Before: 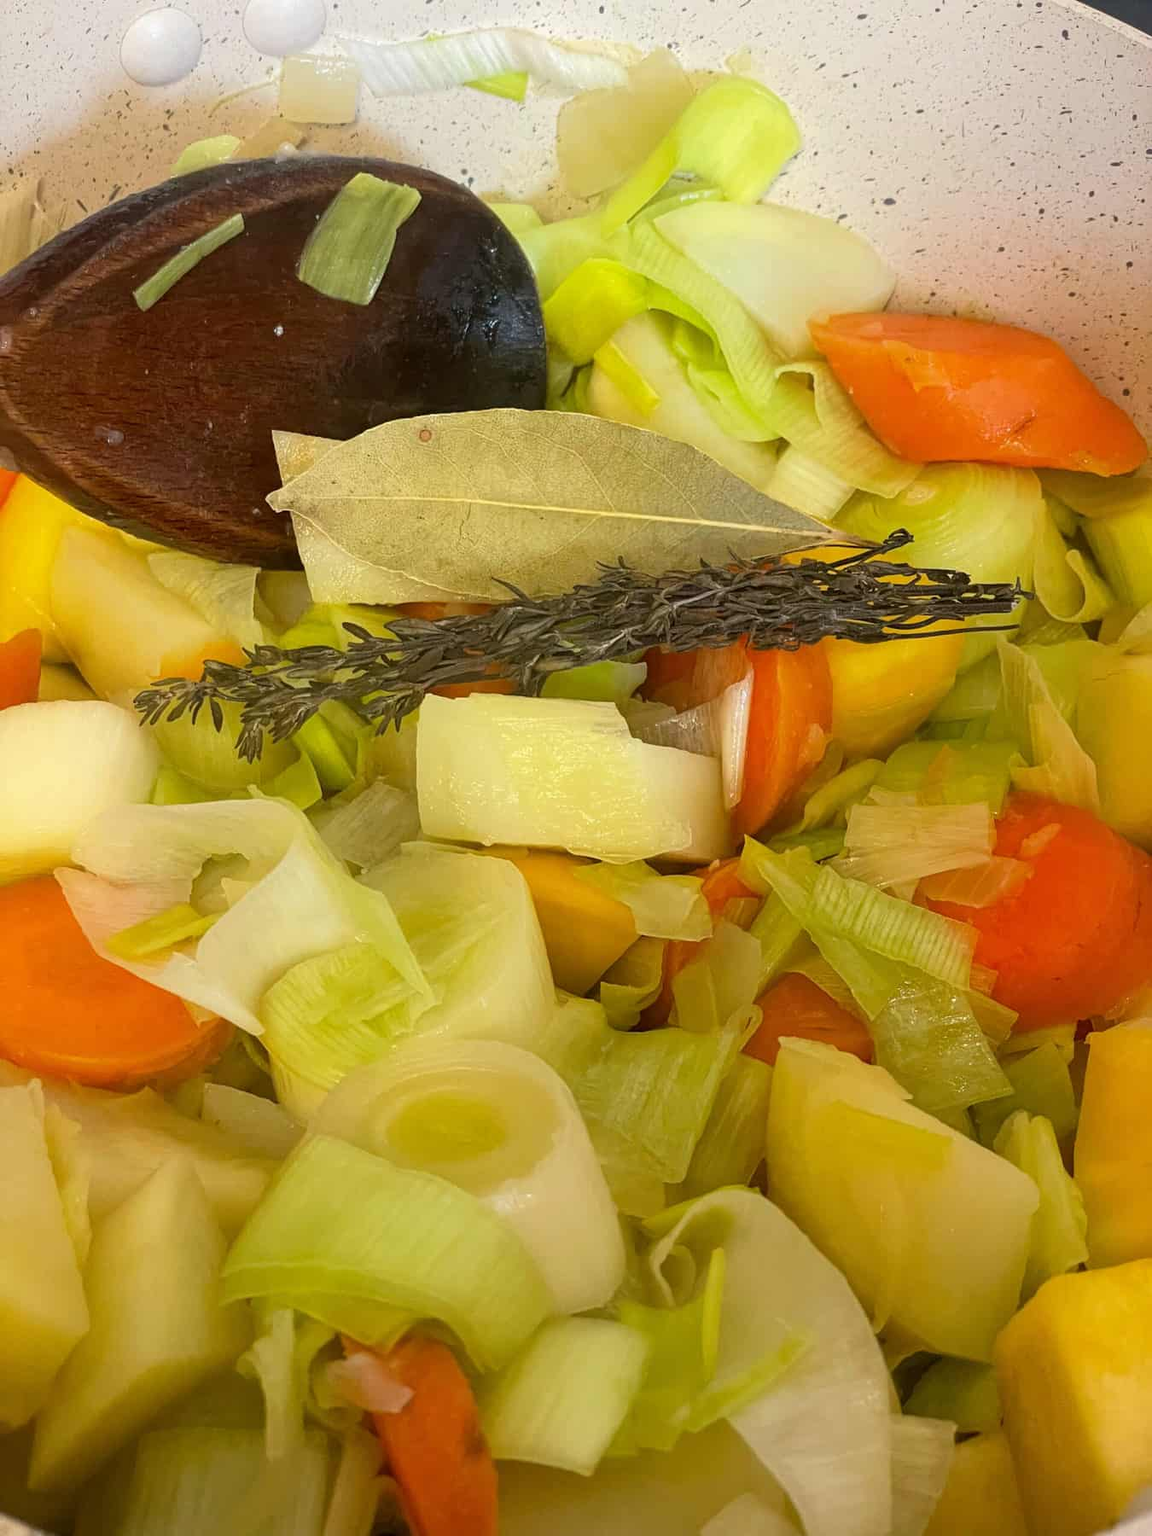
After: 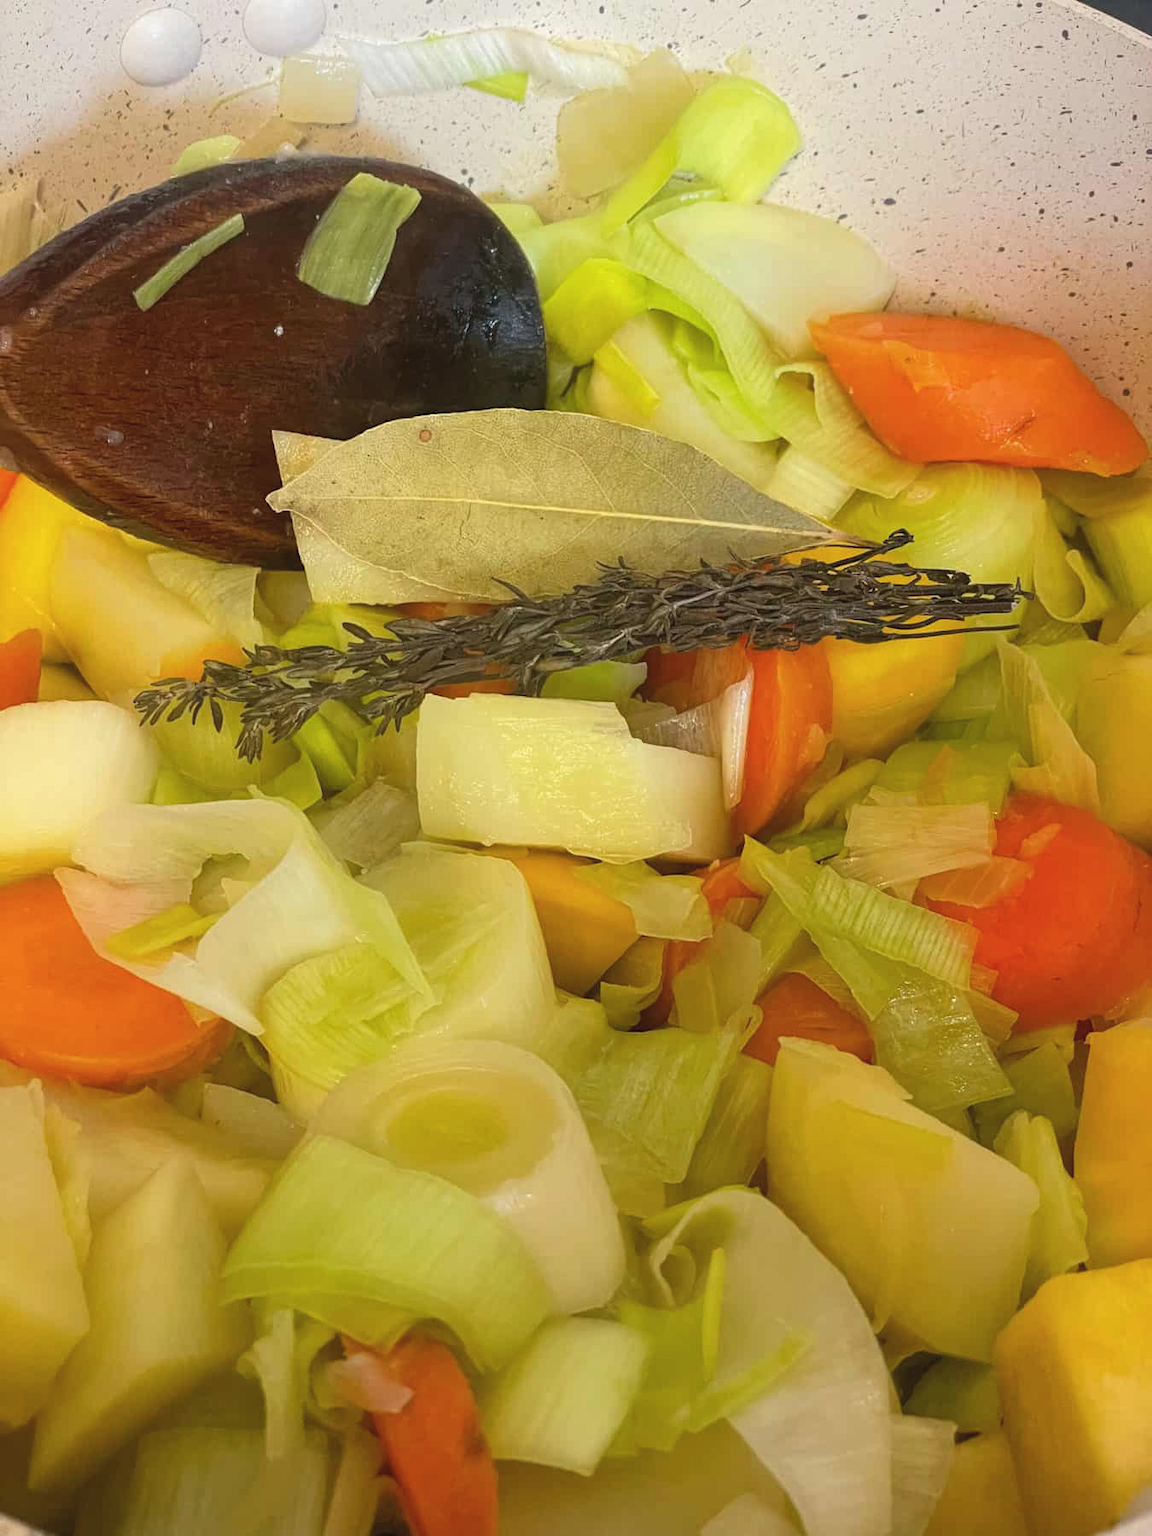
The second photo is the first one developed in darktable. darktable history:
color balance rgb: global offset › luminance 0.482%, perceptual saturation grading › global saturation 0.351%, perceptual brilliance grading › global brilliance 2.197%, perceptual brilliance grading › highlights -3.692%
